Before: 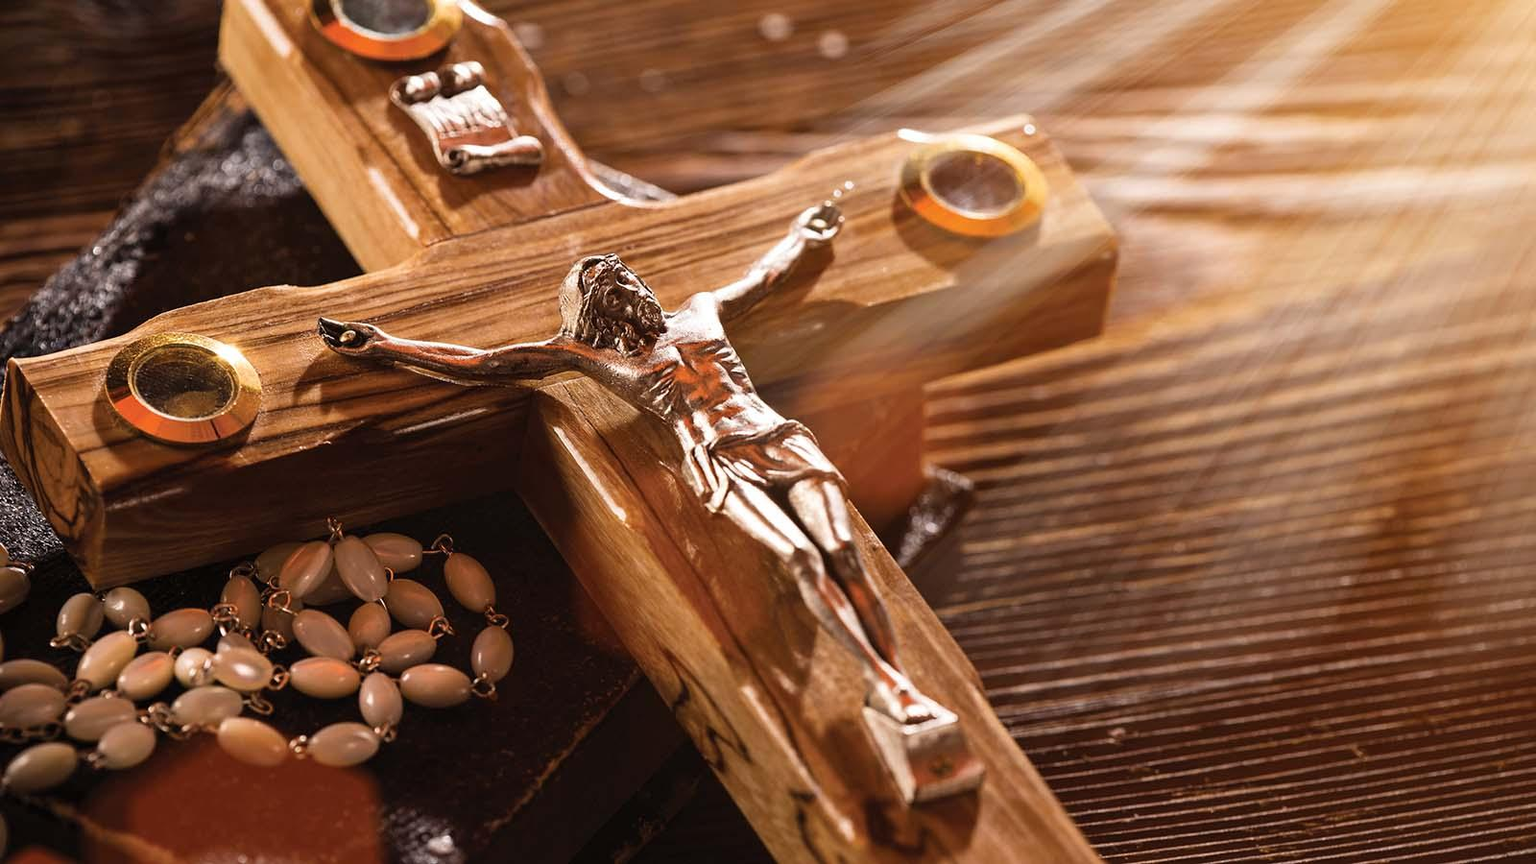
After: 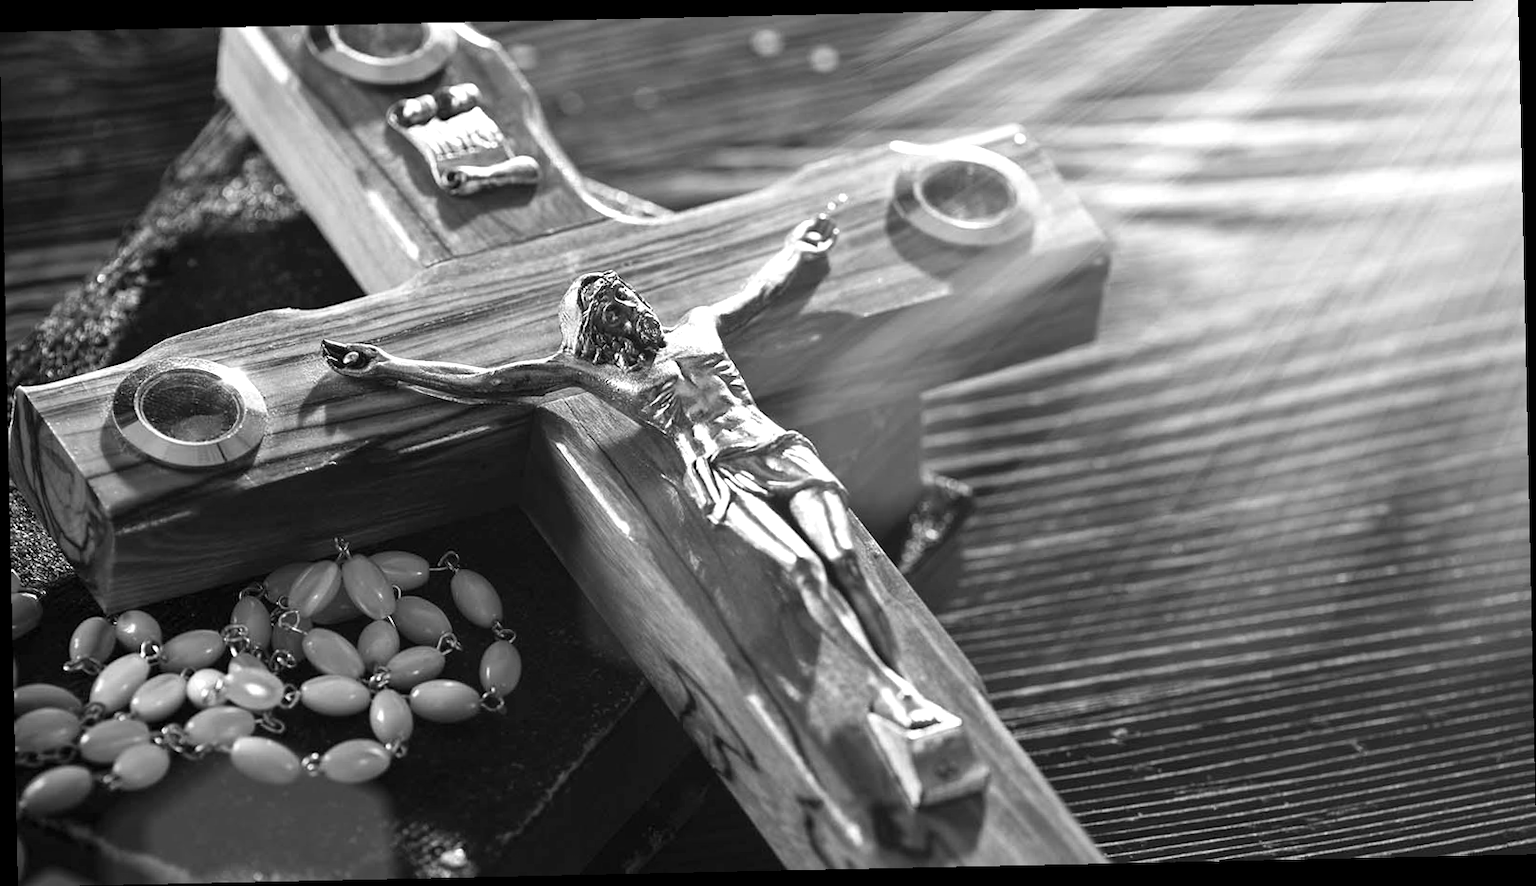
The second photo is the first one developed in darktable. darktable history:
rotate and perspective: rotation -1.24°, automatic cropping off
exposure: exposure 0.493 EV, compensate highlight preservation false
monochrome: a 32, b 64, size 2.3
